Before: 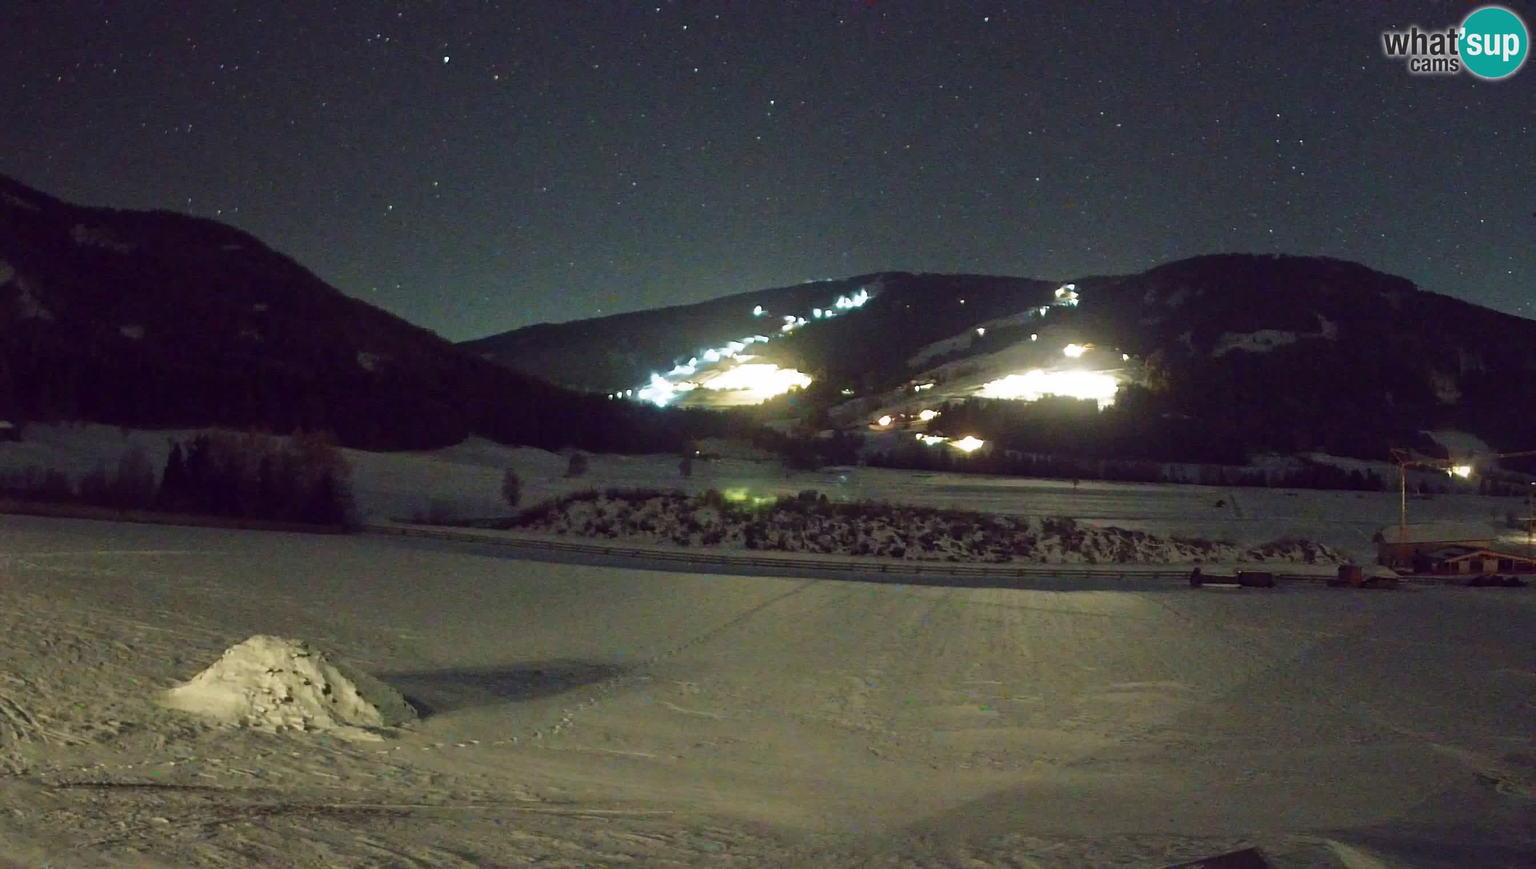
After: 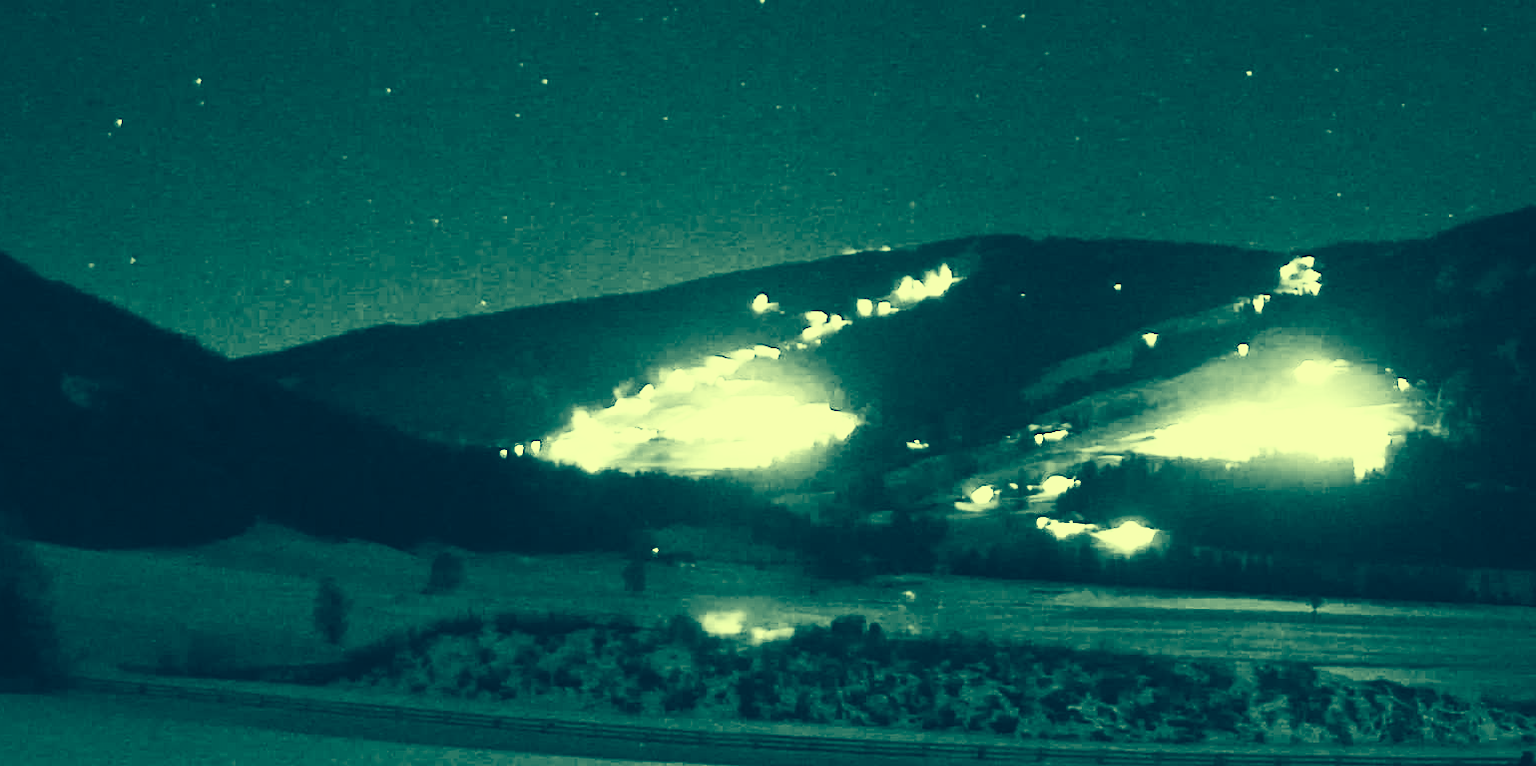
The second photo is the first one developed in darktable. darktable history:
color correction: highlights a* -15.68, highlights b* 39.71, shadows a* -39.76, shadows b* -26.96
contrast brightness saturation: contrast 0.549, brightness 0.473, saturation -0.984
crop: left 20.984%, top 15.792%, right 21.75%, bottom 33.651%
